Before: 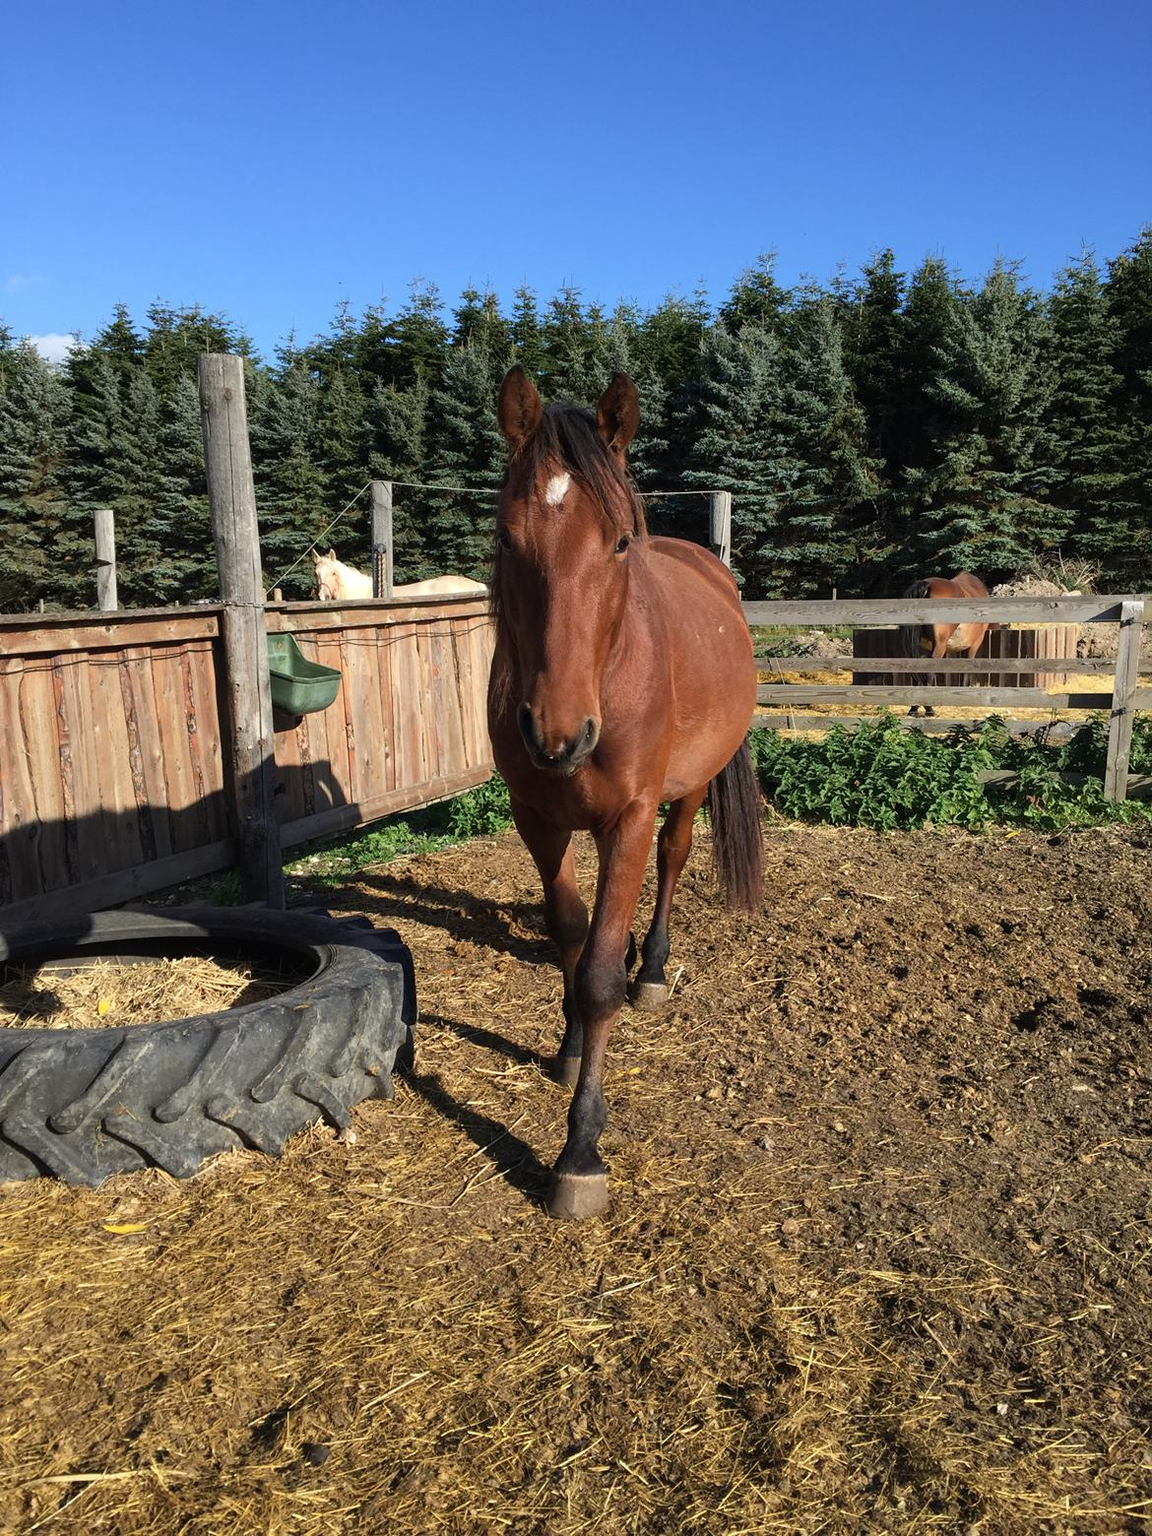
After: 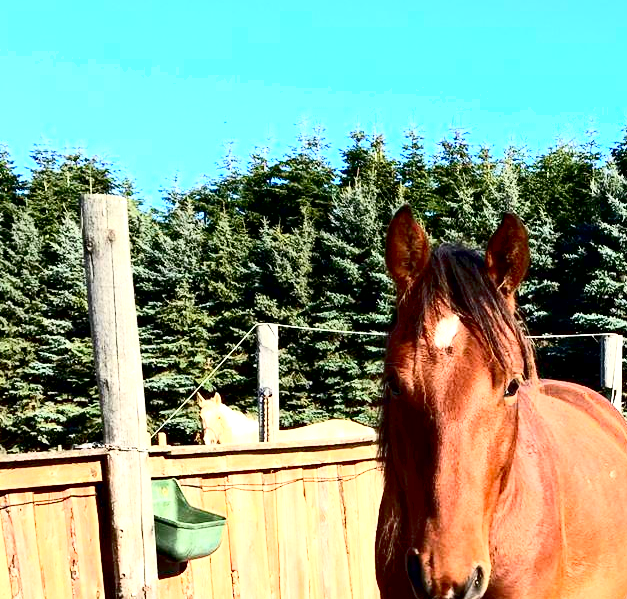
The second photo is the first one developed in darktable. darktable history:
contrast brightness saturation: contrast 0.403, brightness 0.044, saturation 0.248
crop: left 10.296%, top 10.628%, right 36.061%, bottom 50.955%
exposure: black level correction 0.009, exposure 1.424 EV, compensate exposure bias true, compensate highlight preservation false
shadows and highlights: shadows 25.3, highlights -24.67
